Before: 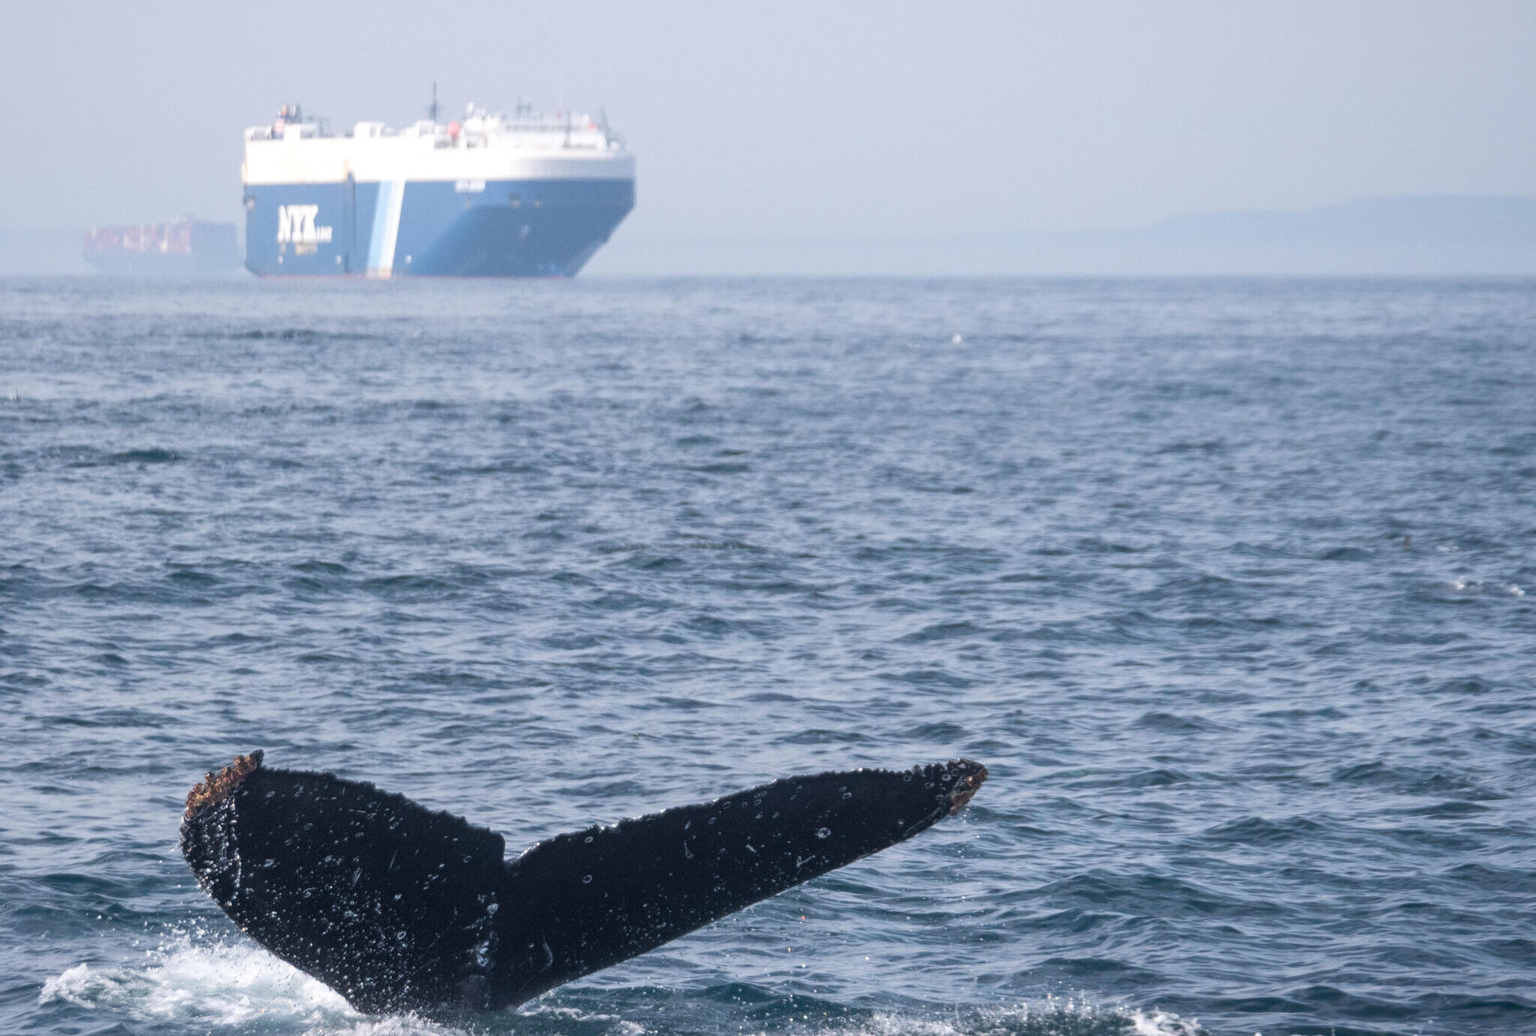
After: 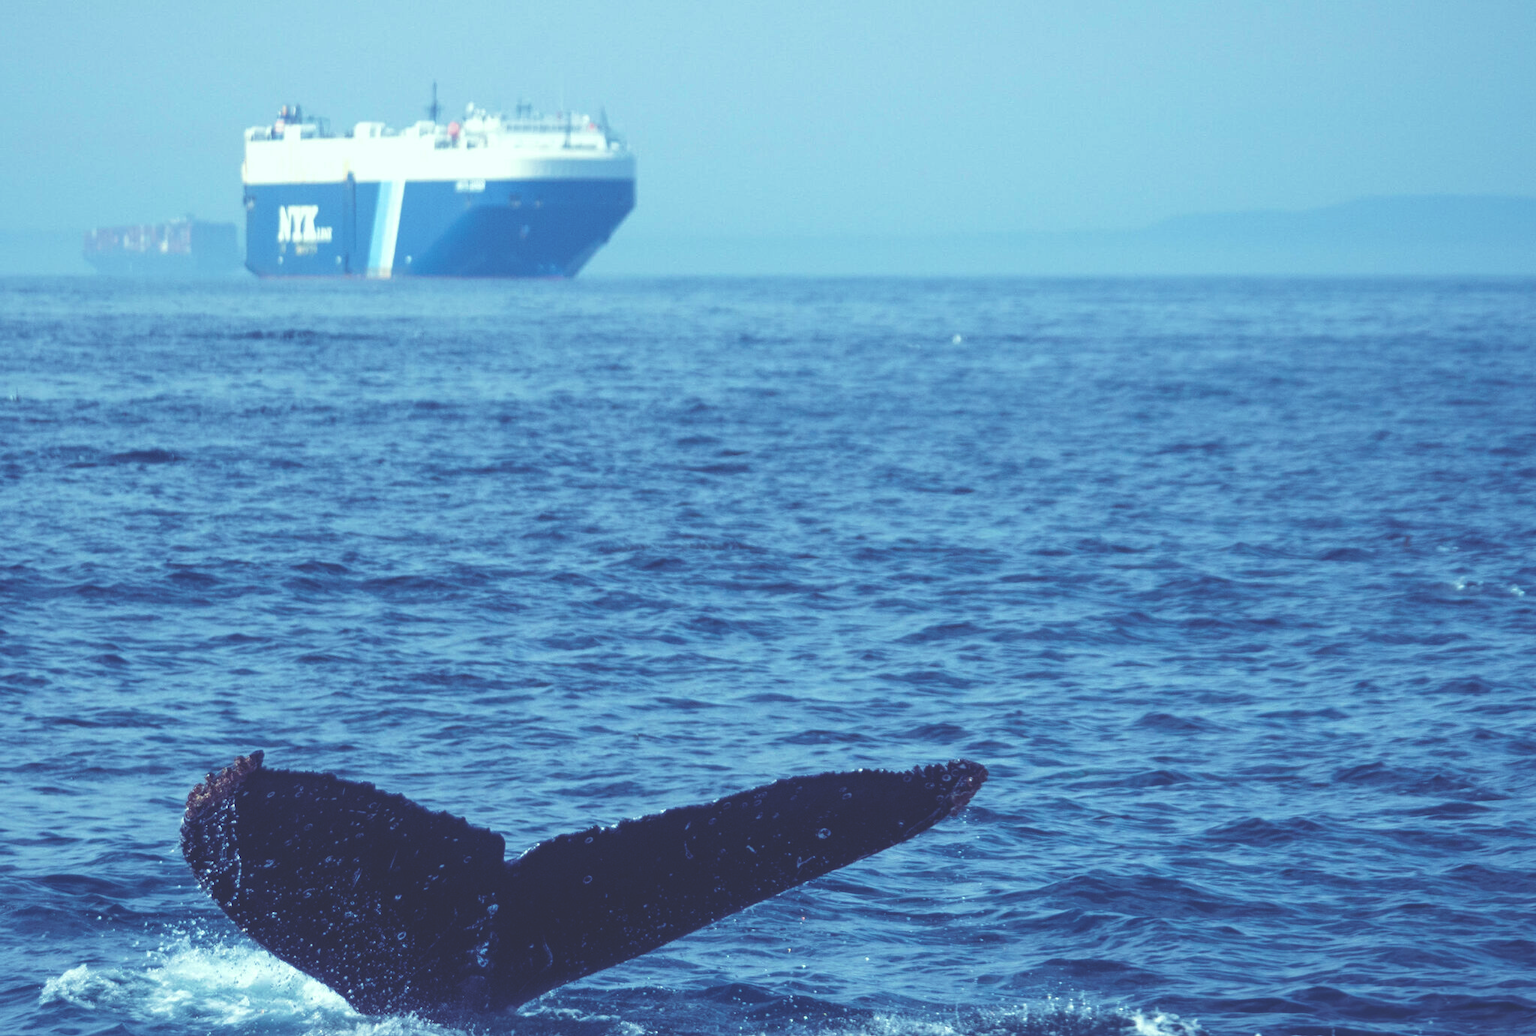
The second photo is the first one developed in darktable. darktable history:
rgb curve: curves: ch0 [(0, 0.186) (0.314, 0.284) (0.576, 0.466) (0.805, 0.691) (0.936, 0.886)]; ch1 [(0, 0.186) (0.314, 0.284) (0.581, 0.534) (0.771, 0.746) (0.936, 0.958)]; ch2 [(0, 0.216) (0.275, 0.39) (1, 1)], mode RGB, independent channels, compensate middle gray true, preserve colors none
color balance rgb: global vibrance 1%, saturation formula JzAzBz (2021)
